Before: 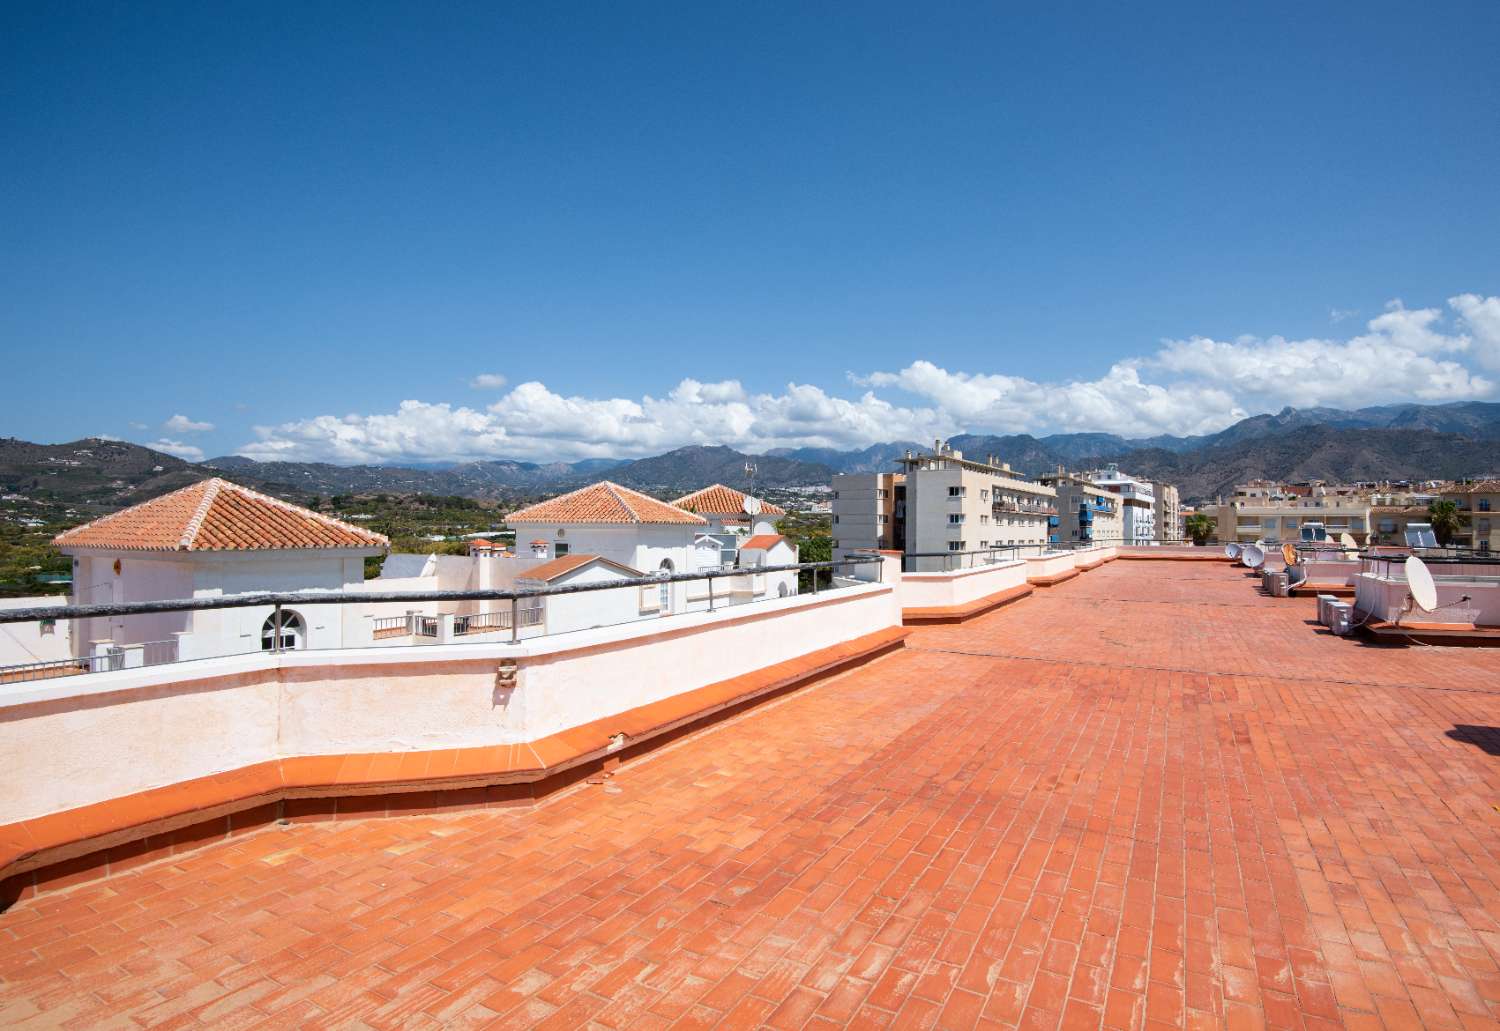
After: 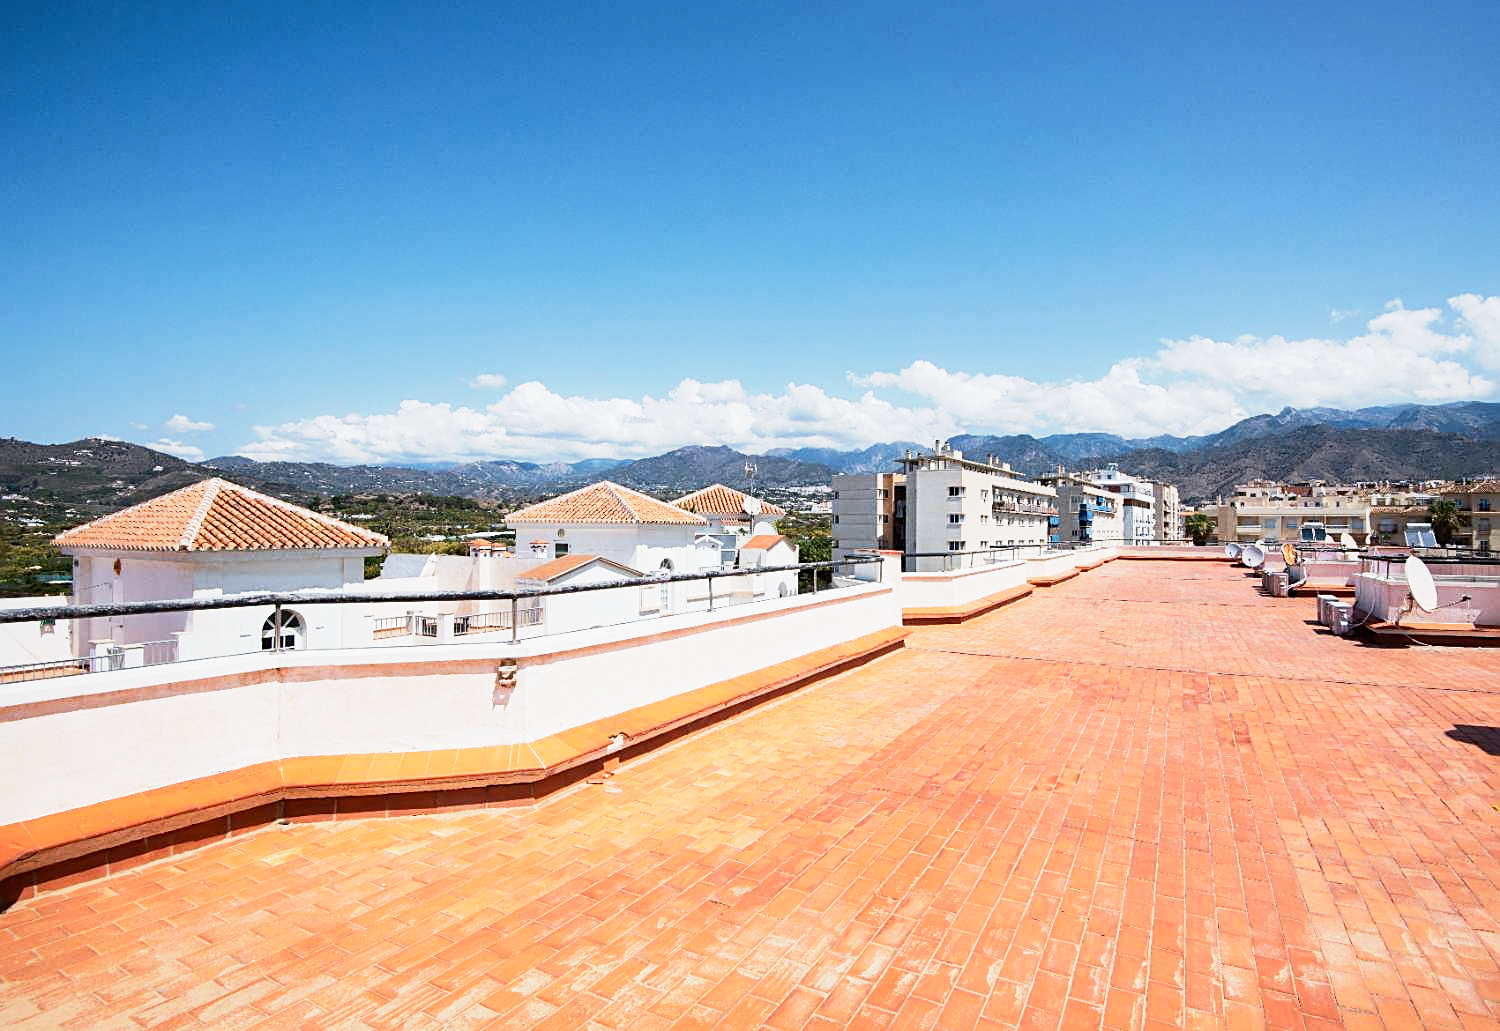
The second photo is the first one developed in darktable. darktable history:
sharpen: on, module defaults
tone equalizer: -8 EV -0.417 EV, -7 EV -0.389 EV, -6 EV -0.333 EV, -5 EV -0.222 EV, -3 EV 0.222 EV, -2 EV 0.333 EV, -1 EV 0.389 EV, +0 EV 0.417 EV, edges refinement/feathering 500, mask exposure compensation -1.57 EV, preserve details no
base curve: curves: ch0 [(0, 0) (0.088, 0.125) (0.176, 0.251) (0.354, 0.501) (0.613, 0.749) (1, 0.877)], preserve colors none
